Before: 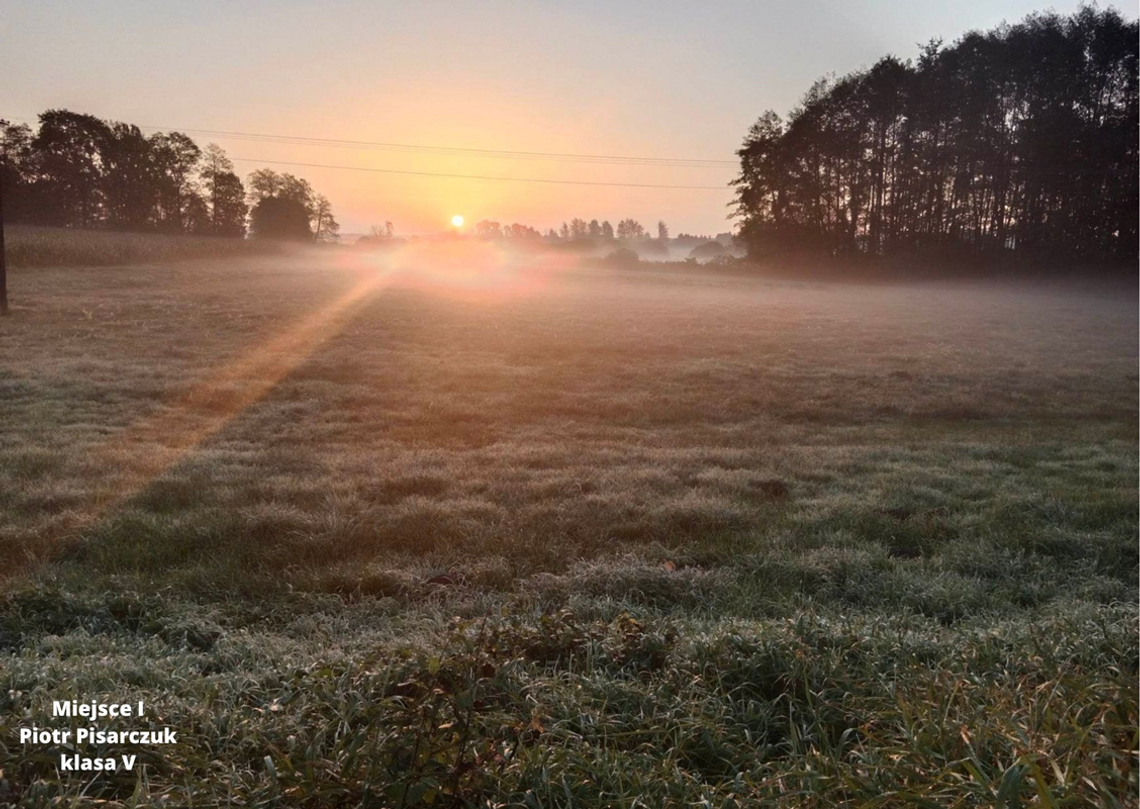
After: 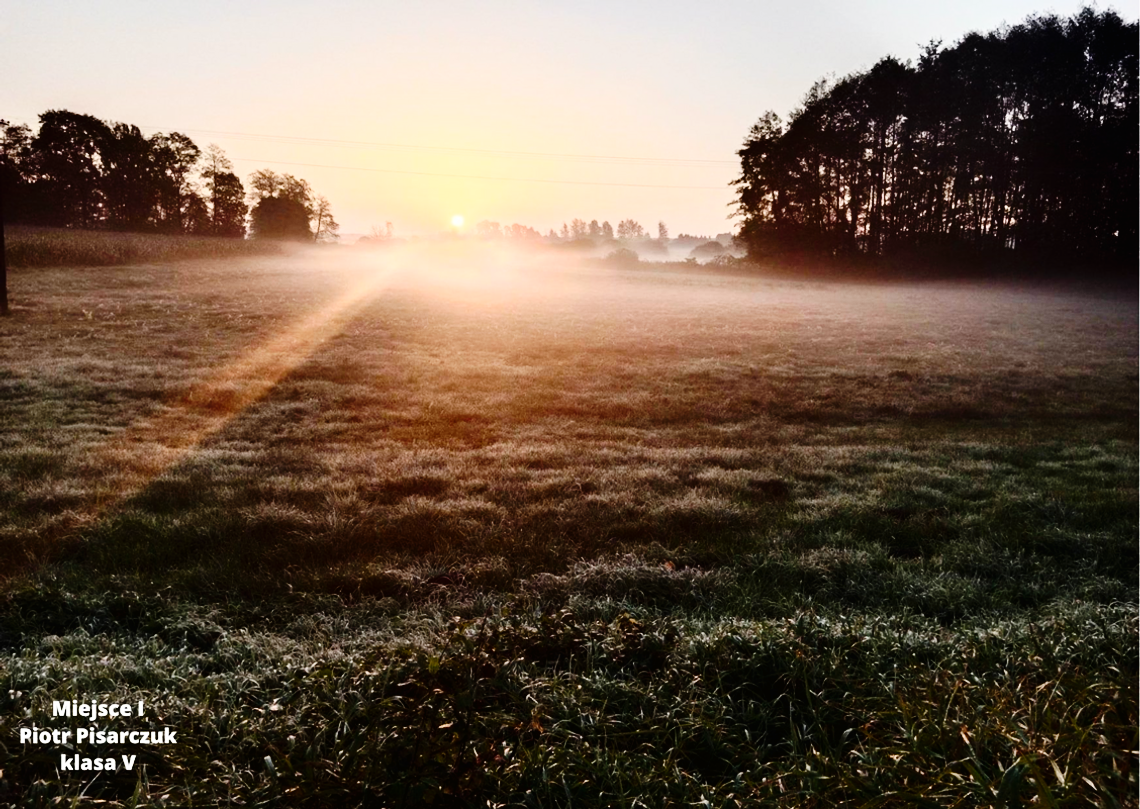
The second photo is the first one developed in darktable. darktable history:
contrast brightness saturation: contrast 0.28
tone curve: curves: ch0 [(0, 0) (0.003, 0.006) (0.011, 0.007) (0.025, 0.009) (0.044, 0.012) (0.069, 0.021) (0.1, 0.036) (0.136, 0.056) (0.177, 0.105) (0.224, 0.165) (0.277, 0.251) (0.335, 0.344) (0.399, 0.439) (0.468, 0.532) (0.543, 0.628) (0.623, 0.718) (0.709, 0.797) (0.801, 0.874) (0.898, 0.943) (1, 1)], preserve colors none
